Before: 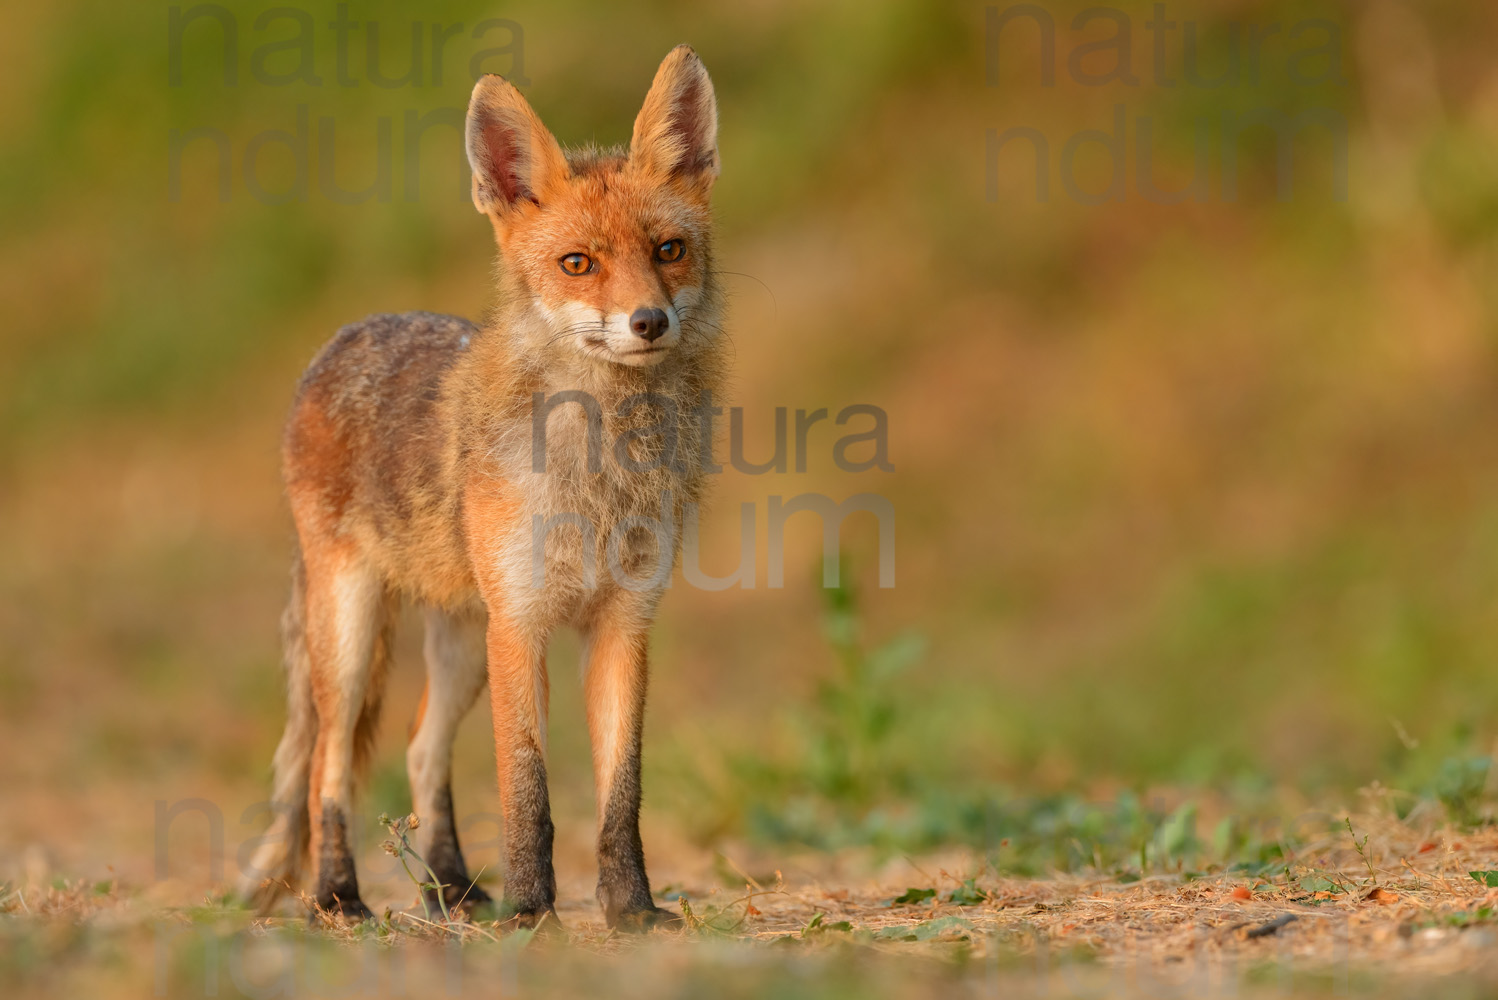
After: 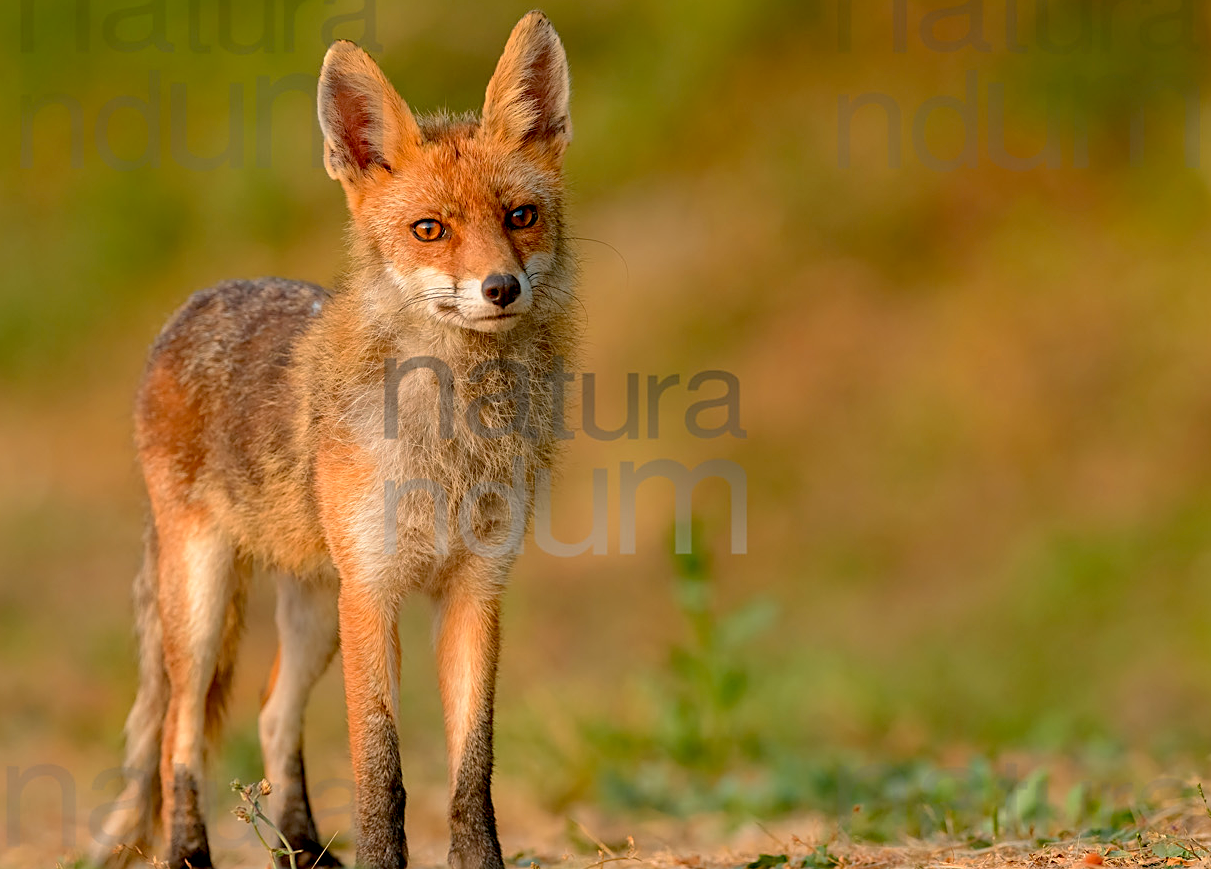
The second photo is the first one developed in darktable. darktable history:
crop: left 9.929%, top 3.475%, right 9.188%, bottom 9.529%
white balance: emerald 1
sharpen: on, module defaults
base curve: curves: ch0 [(0.017, 0) (0.425, 0.441) (0.844, 0.933) (1, 1)], preserve colors none
